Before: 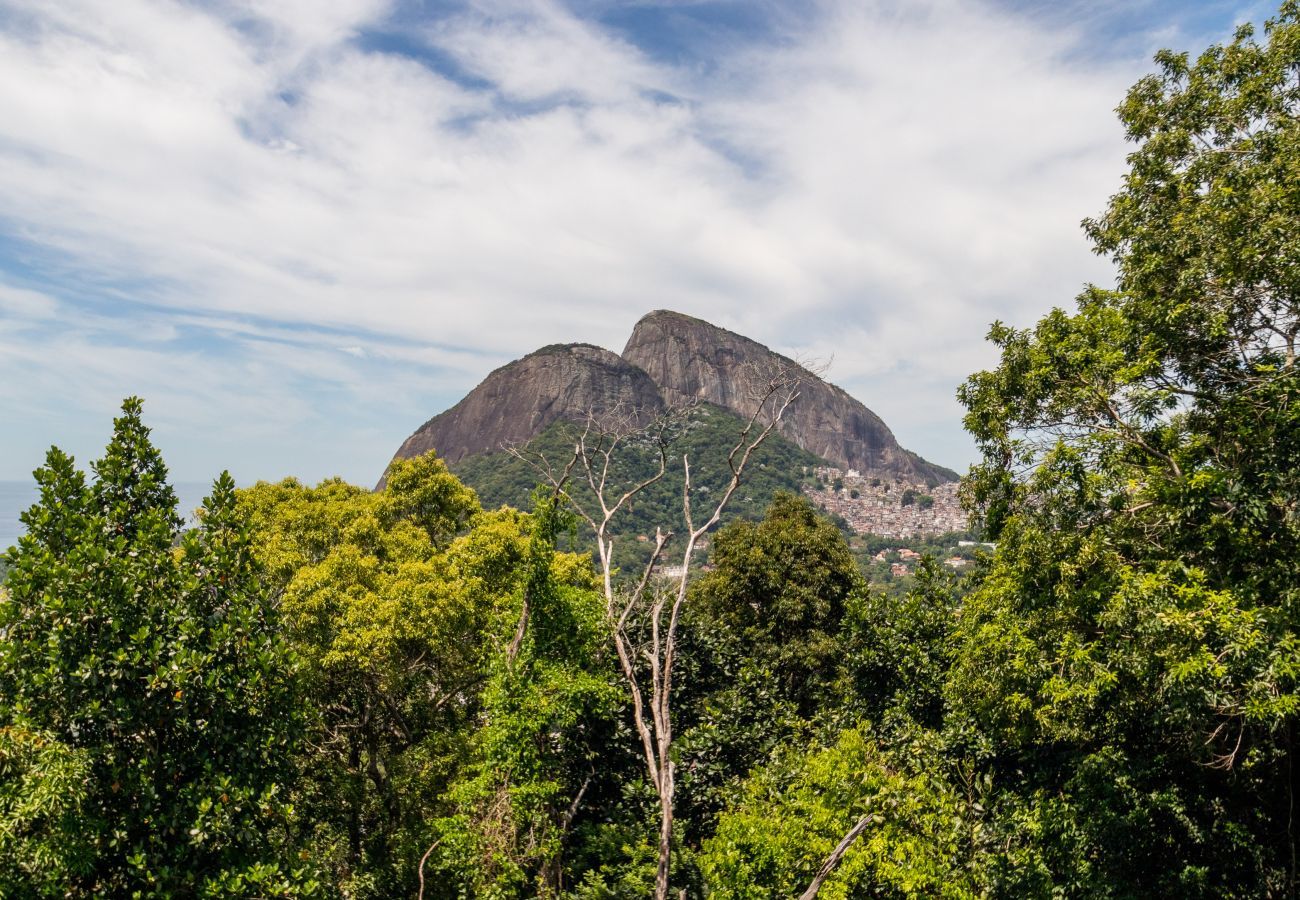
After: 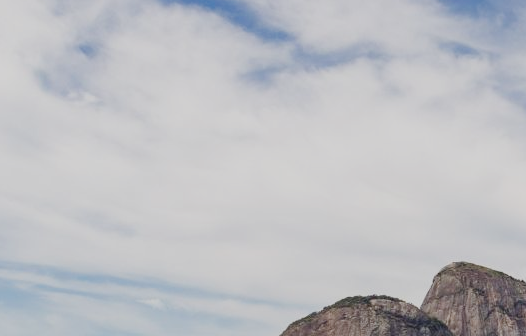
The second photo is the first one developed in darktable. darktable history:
filmic rgb: black relative exposure -7.65 EV, white relative exposure 4.56 EV, hardness 3.61, contrast 1.113
color balance rgb: power › hue 62.23°, perceptual saturation grading › global saturation 25.501%, perceptual saturation grading › highlights -50.52%, perceptual saturation grading › shadows 30.805%
crop: left 15.497%, top 5.442%, right 44.041%, bottom 57.14%
